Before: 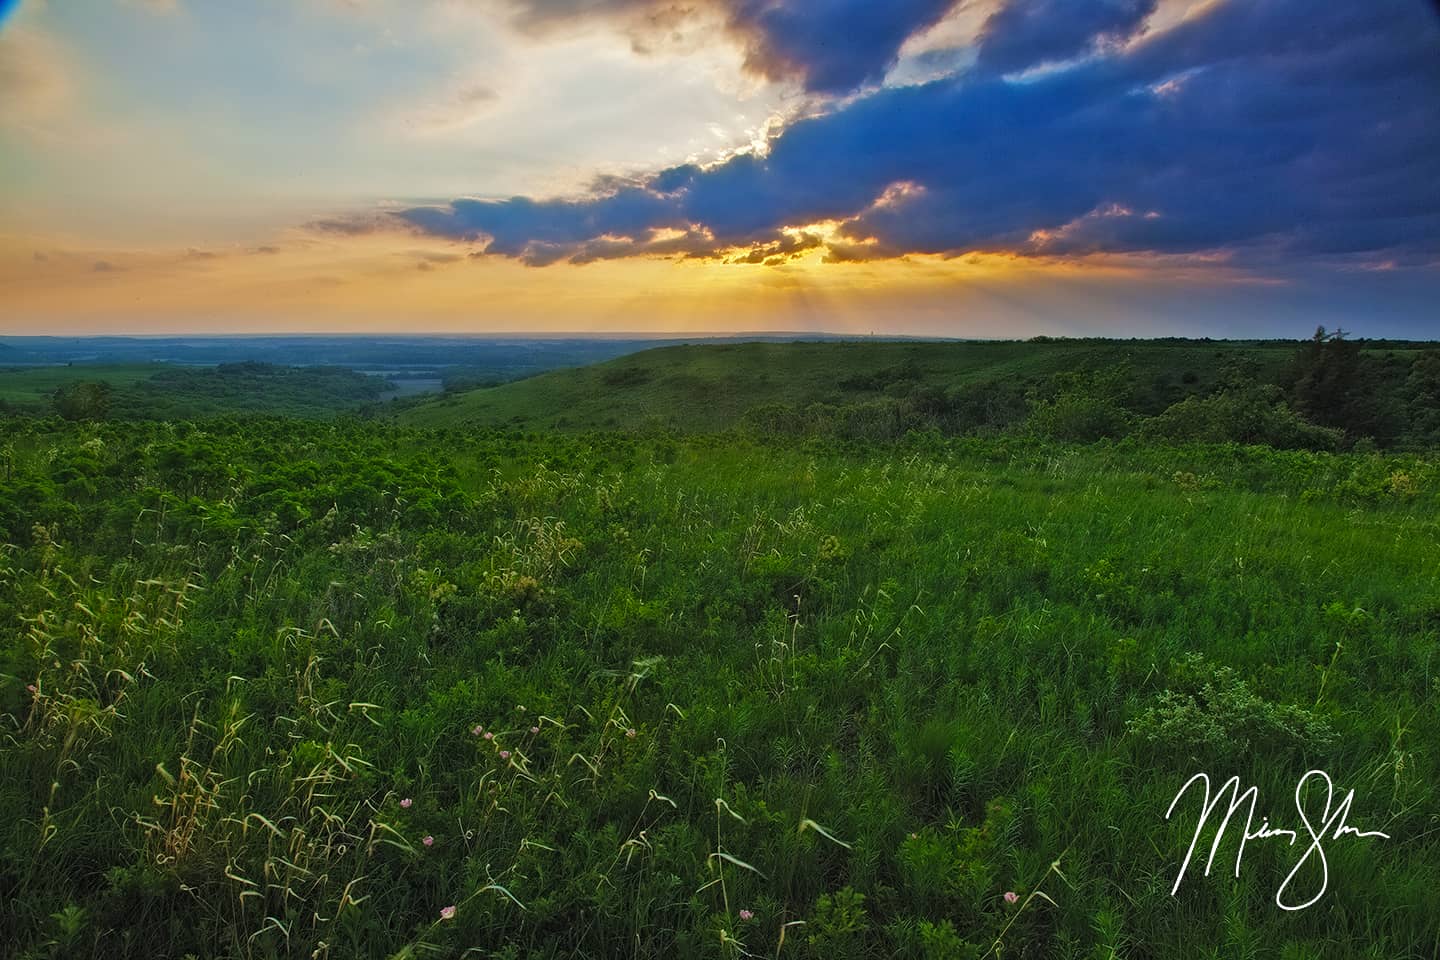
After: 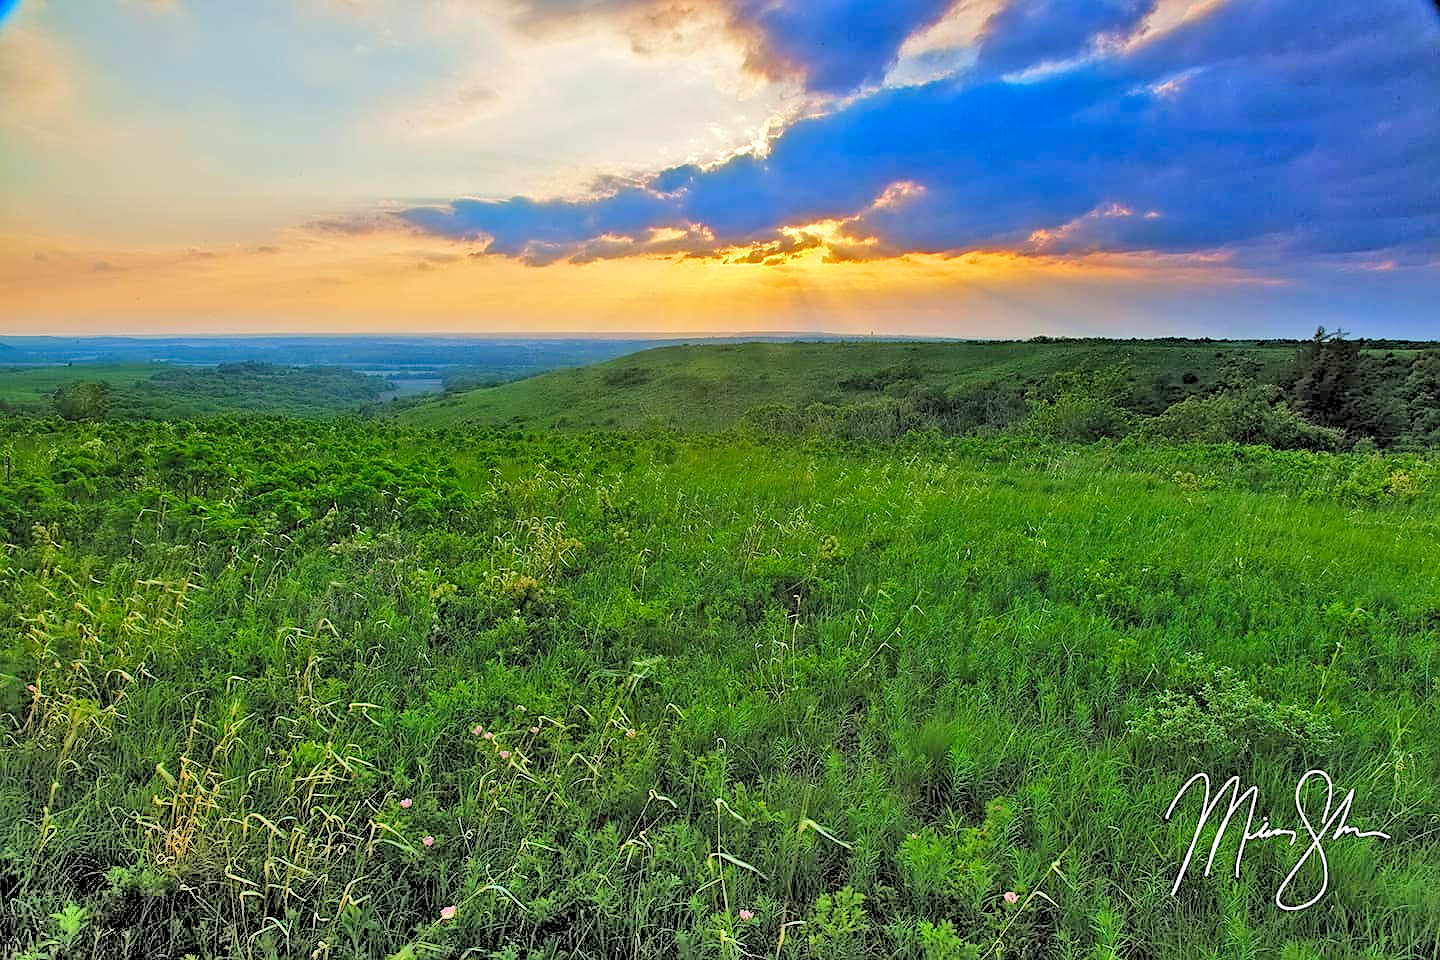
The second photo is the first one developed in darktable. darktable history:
sharpen: on, module defaults
shadows and highlights: shadows 75, highlights -25, soften with gaussian
levels: levels [0.072, 0.414, 0.976]
